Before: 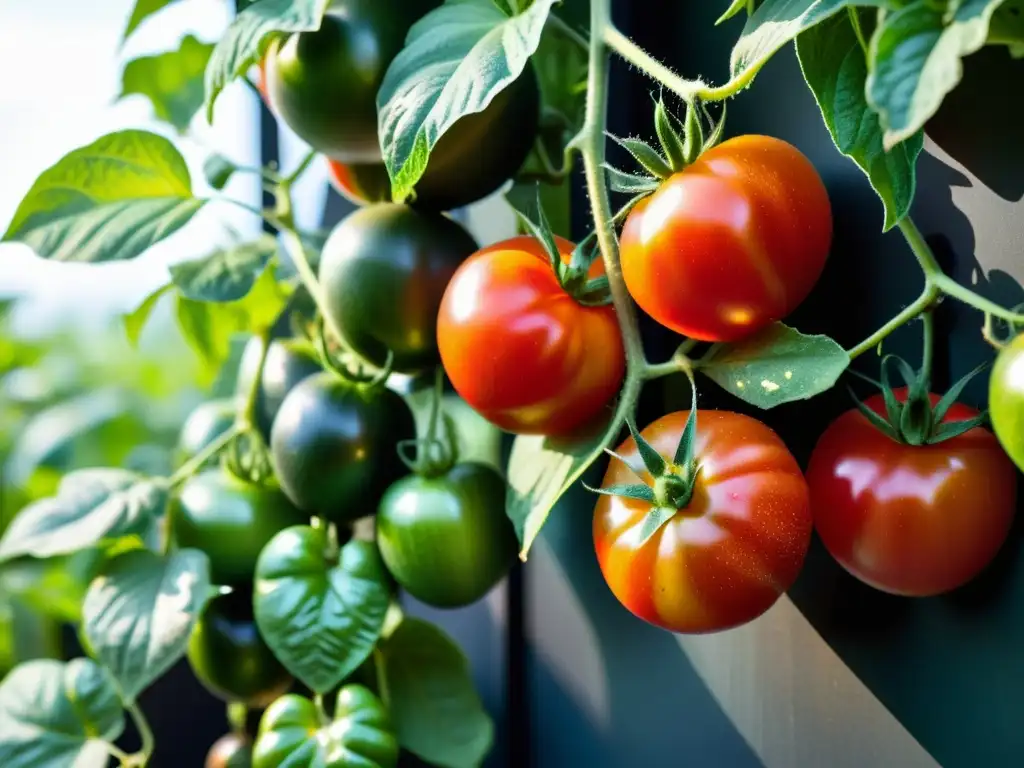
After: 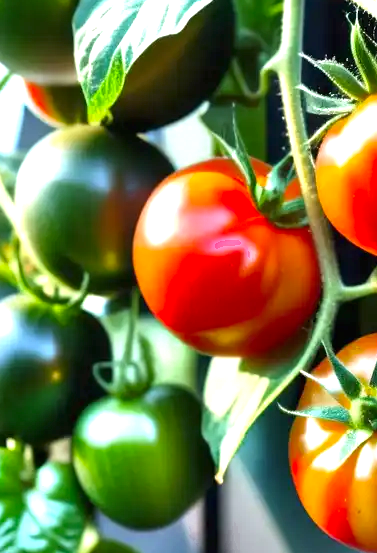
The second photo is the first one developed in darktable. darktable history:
crop and rotate: left 29.78%, top 10.183%, right 33.399%, bottom 17.776%
exposure: black level correction 0, exposure 1.199 EV, compensate highlight preservation false
color zones: curves: ch0 [(0.27, 0.396) (0.563, 0.504) (0.75, 0.5) (0.787, 0.307)]
